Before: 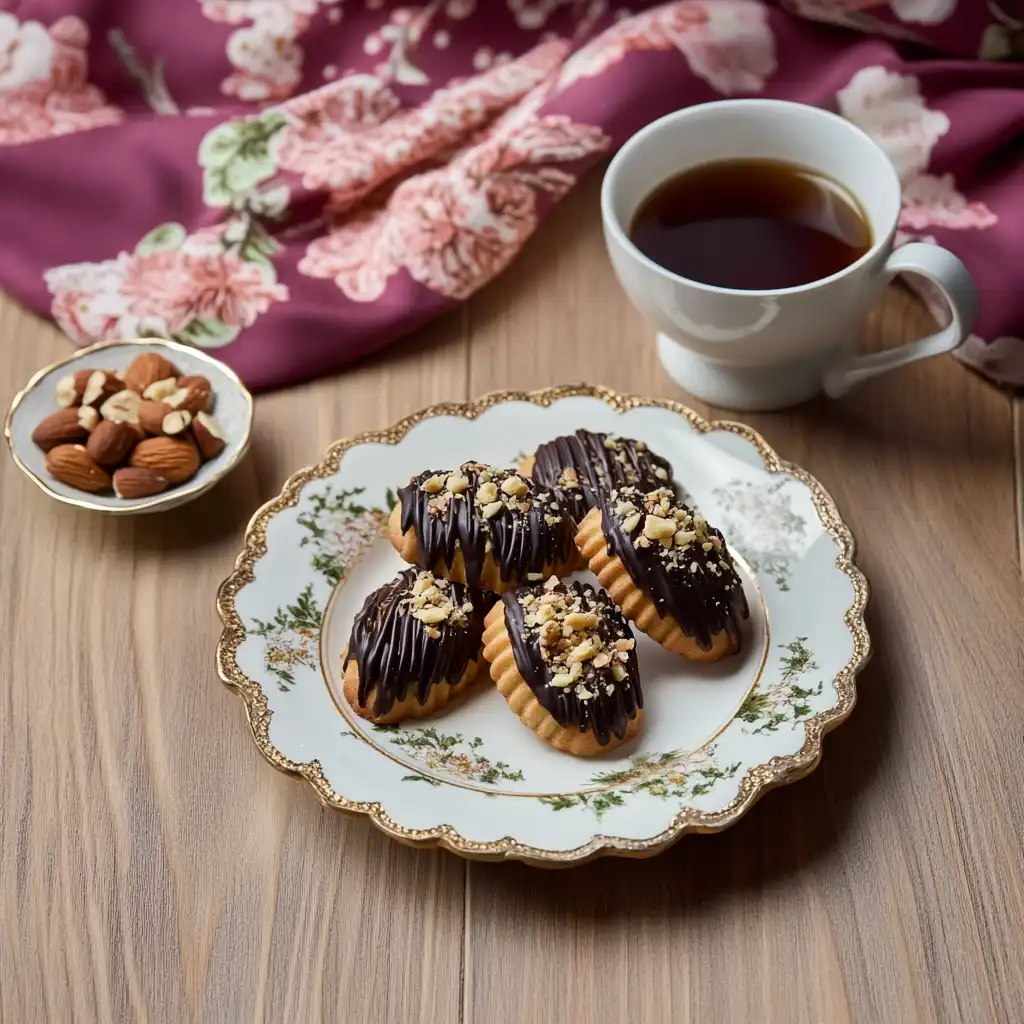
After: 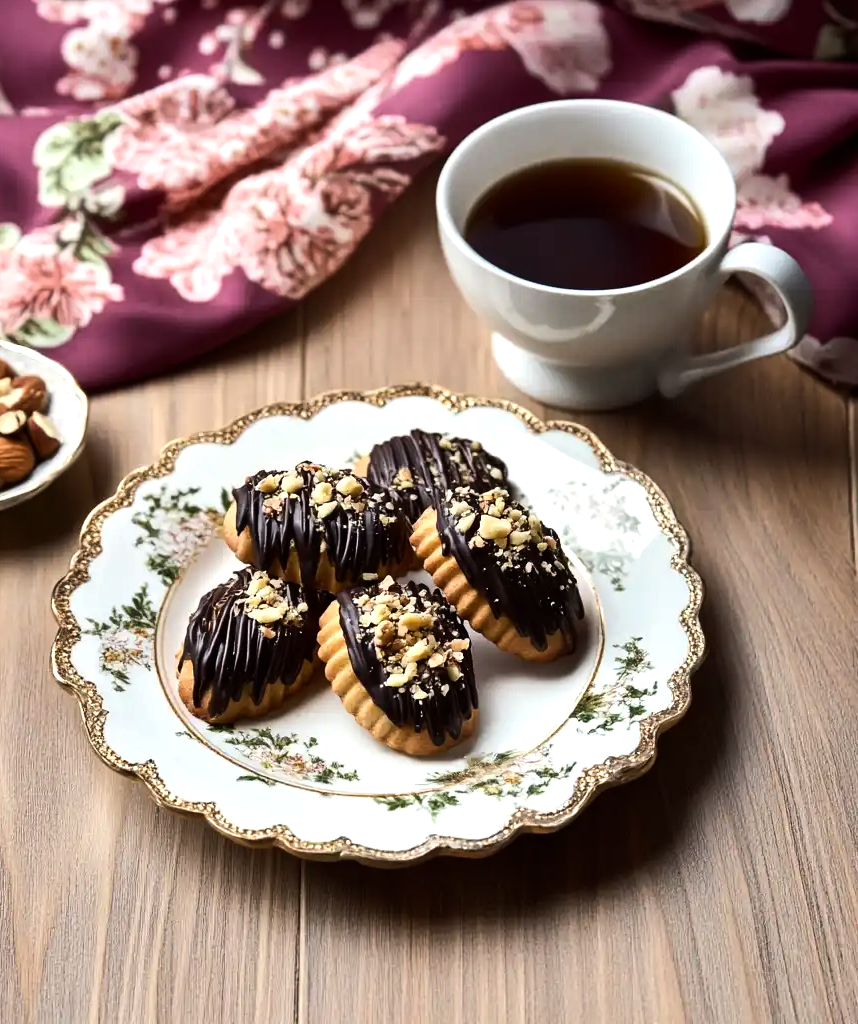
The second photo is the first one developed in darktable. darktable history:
tone equalizer: -8 EV -0.75 EV, -7 EV -0.7 EV, -6 EV -0.6 EV, -5 EV -0.4 EV, -3 EV 0.4 EV, -2 EV 0.6 EV, -1 EV 0.7 EV, +0 EV 0.75 EV, edges refinement/feathering 500, mask exposure compensation -1.57 EV, preserve details no
crop: left 16.145%
